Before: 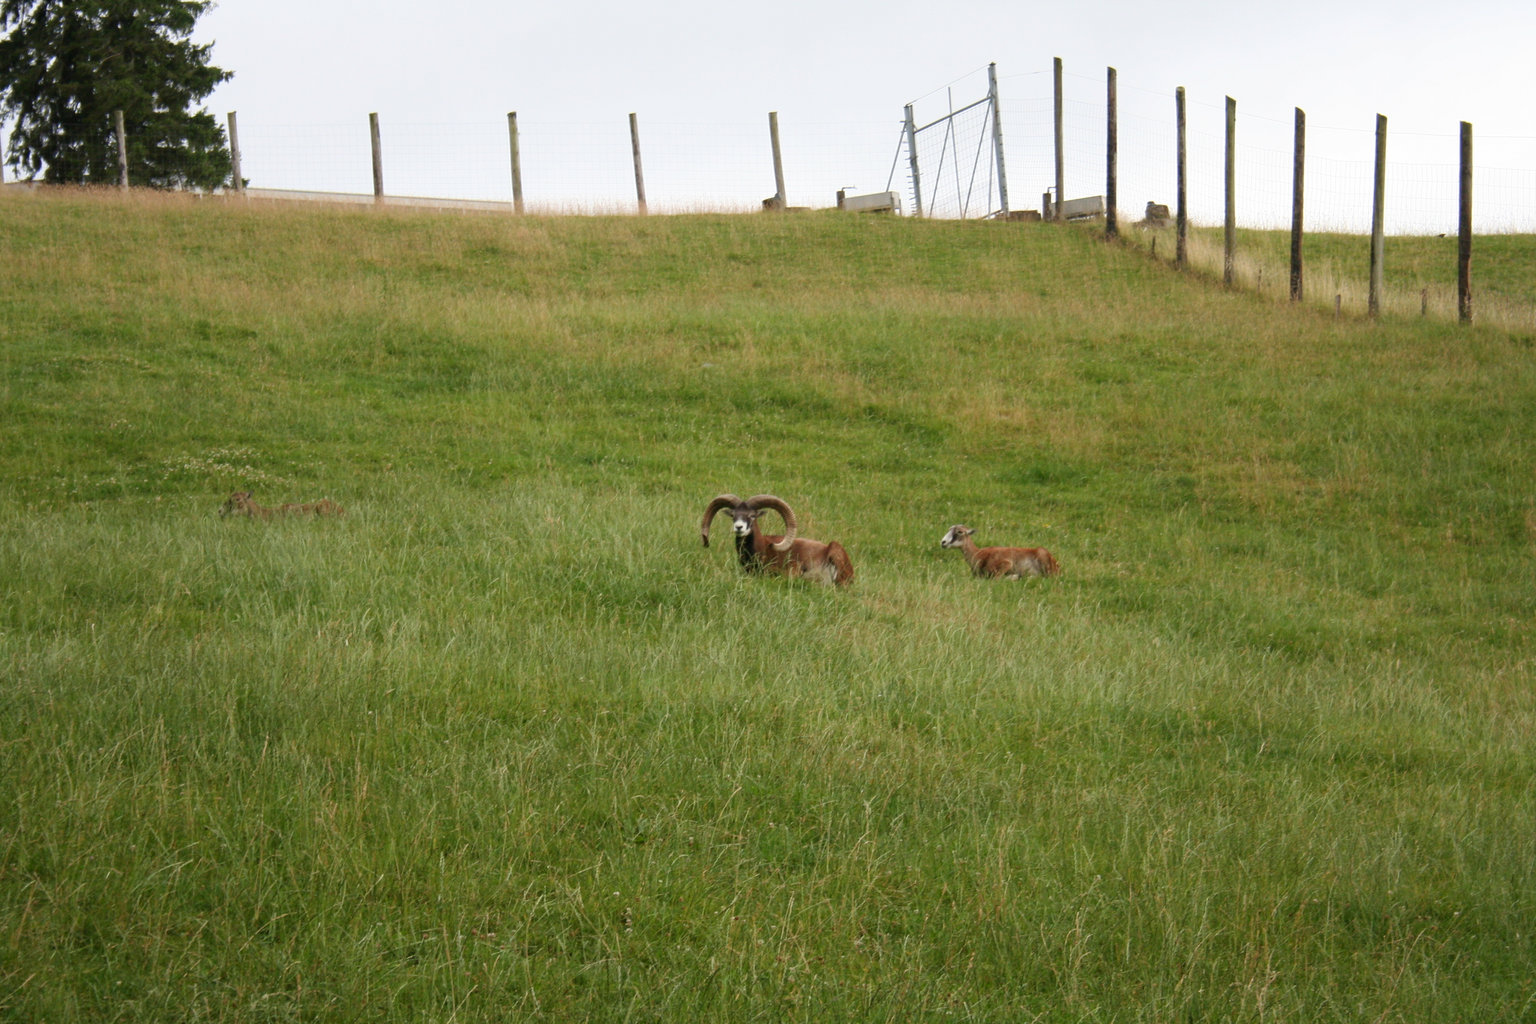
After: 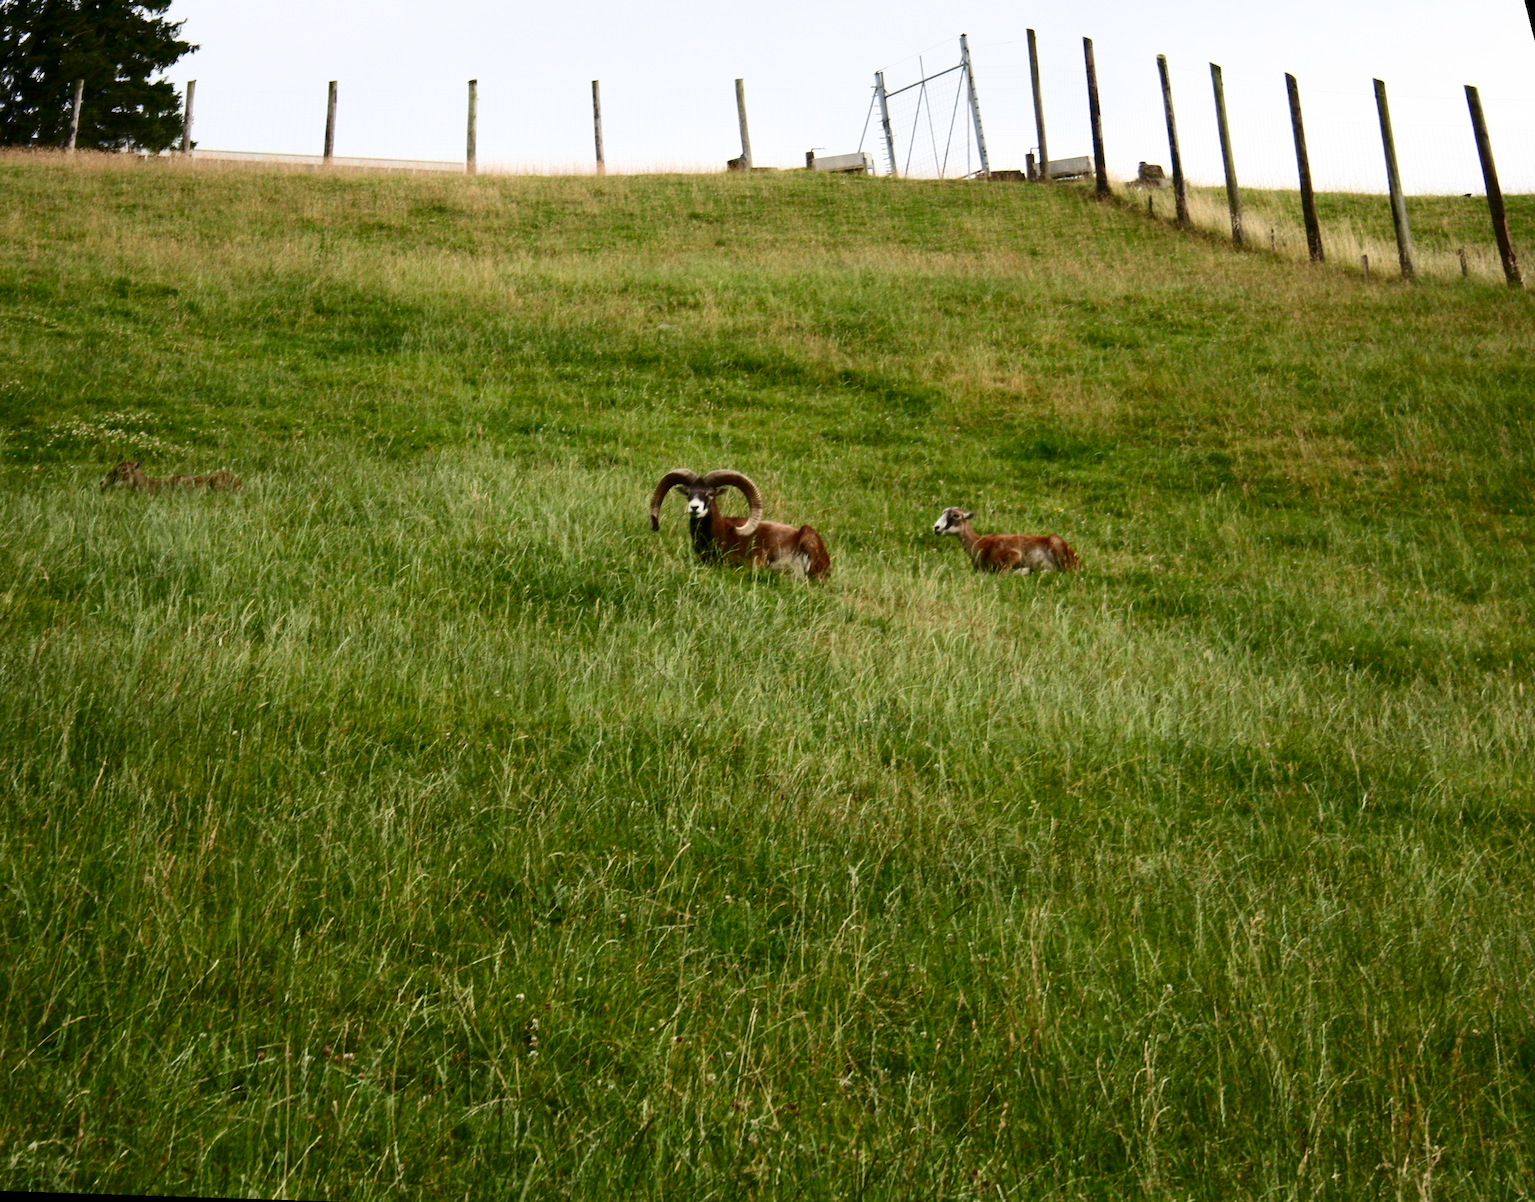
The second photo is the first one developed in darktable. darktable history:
contrast brightness saturation: contrast 0.32, brightness -0.08, saturation 0.17
shadows and highlights: shadows 30.86, highlights 0, soften with gaussian
rotate and perspective: rotation 0.72°, lens shift (vertical) -0.352, lens shift (horizontal) -0.051, crop left 0.152, crop right 0.859, crop top 0.019, crop bottom 0.964
